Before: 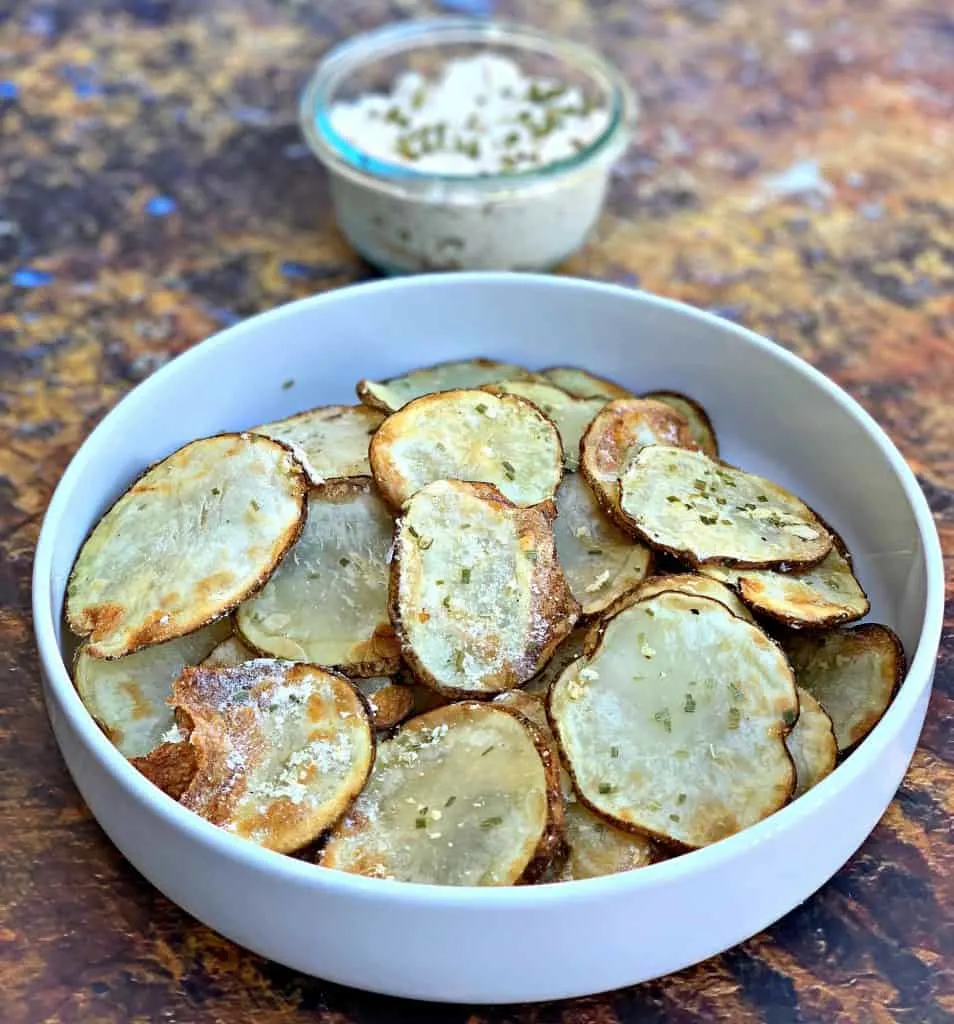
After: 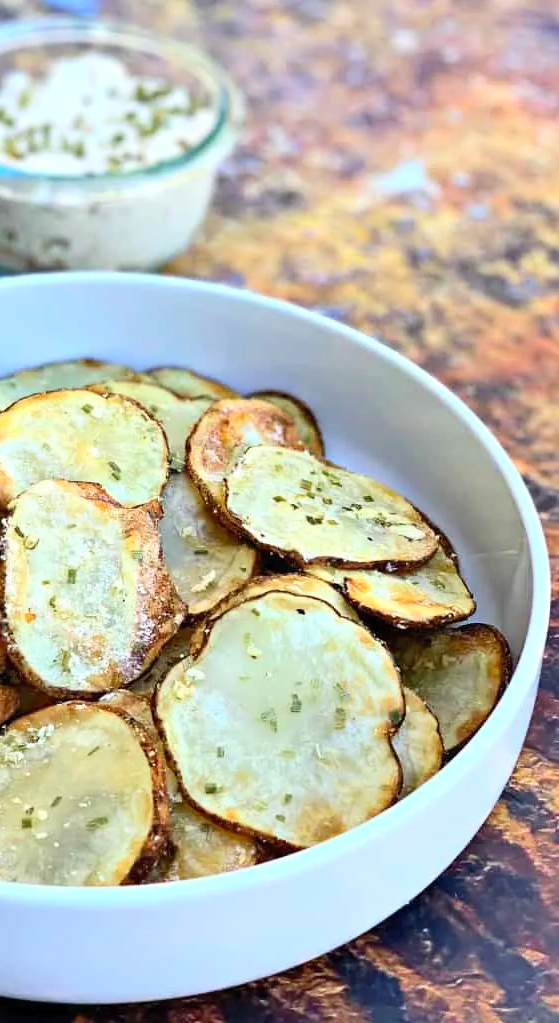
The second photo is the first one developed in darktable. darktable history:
contrast brightness saturation: contrast 0.199, brightness 0.16, saturation 0.219
crop: left 41.303%
